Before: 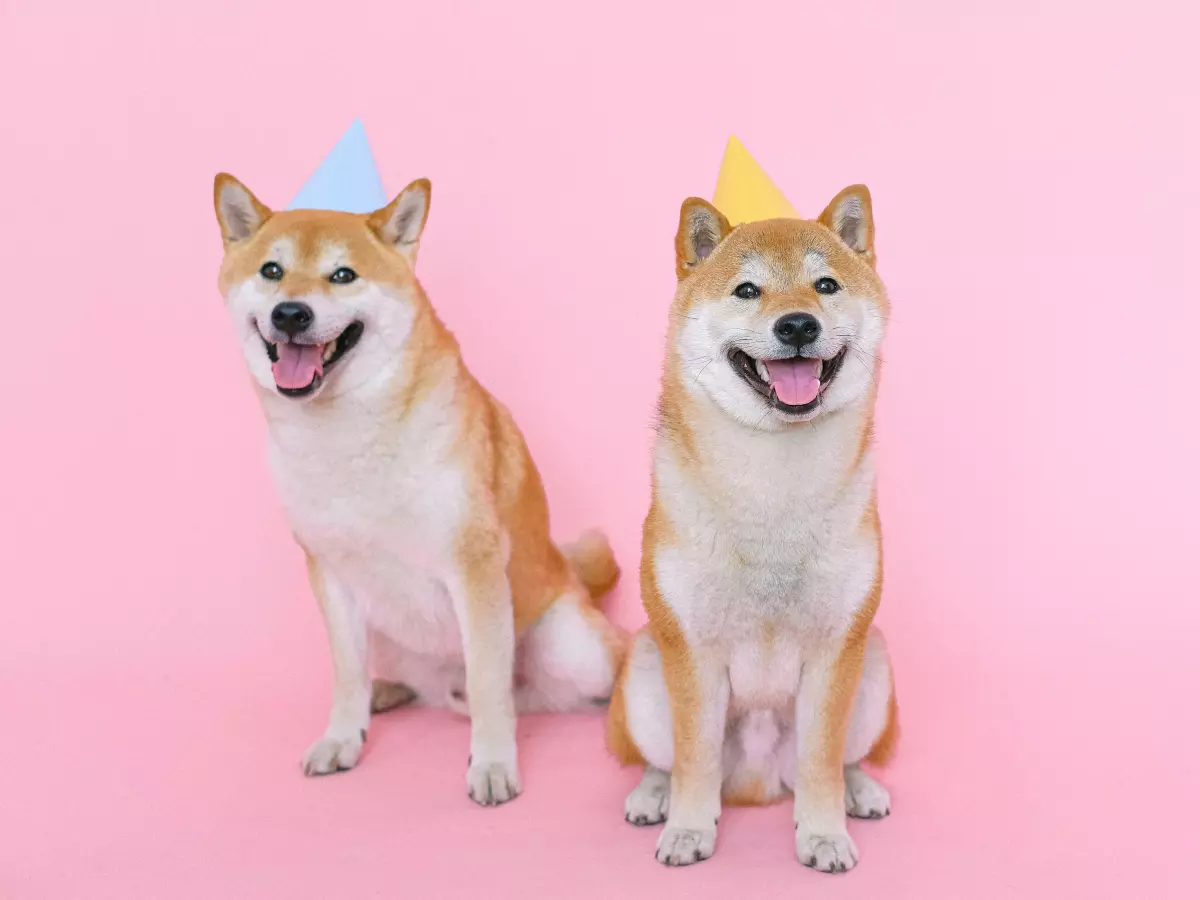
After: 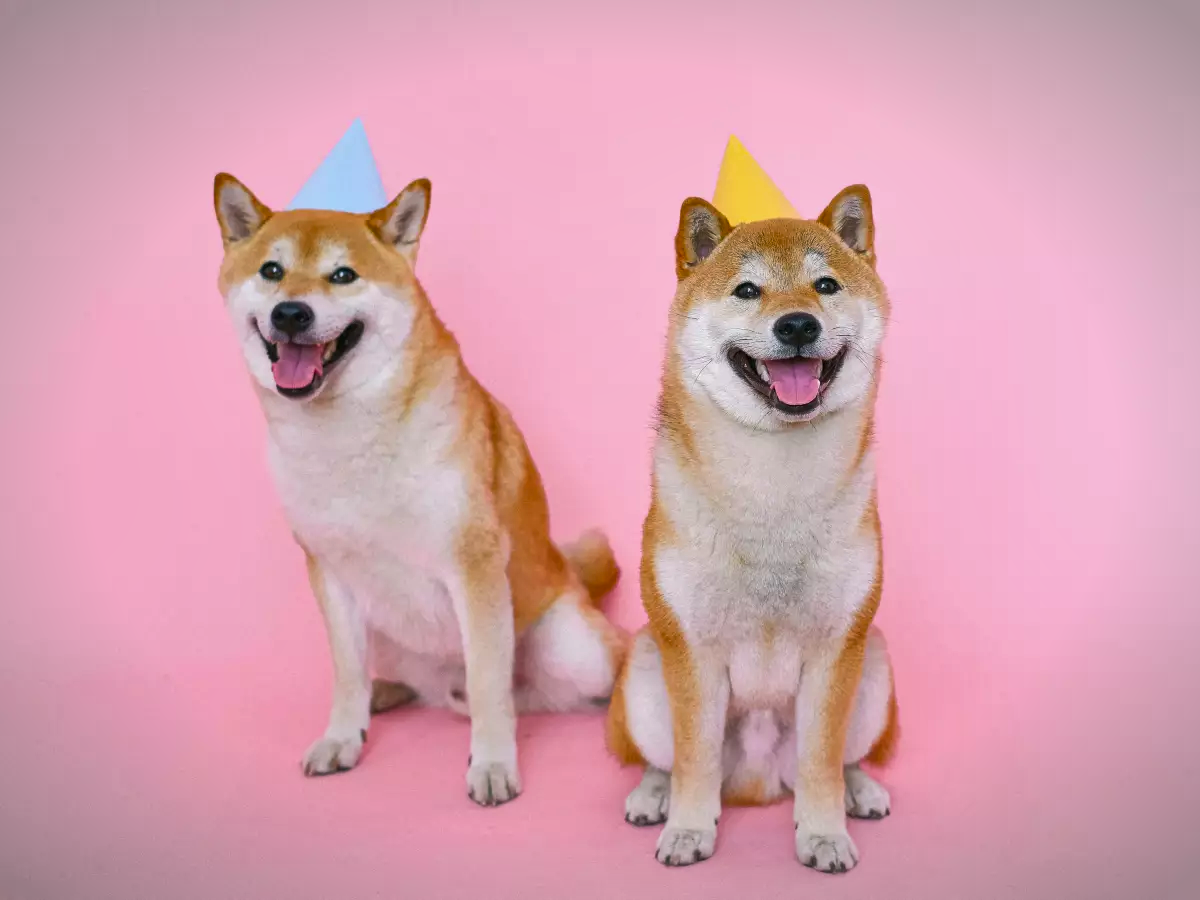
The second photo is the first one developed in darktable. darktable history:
vignetting: fall-off start 86.26%, automatic ratio true
shadows and highlights: low approximation 0.01, soften with gaussian
color balance rgb: shadows lift › chroma 0.938%, shadows lift › hue 110.5°, linear chroma grading › global chroma 15.358%, perceptual saturation grading › global saturation -0.695%
